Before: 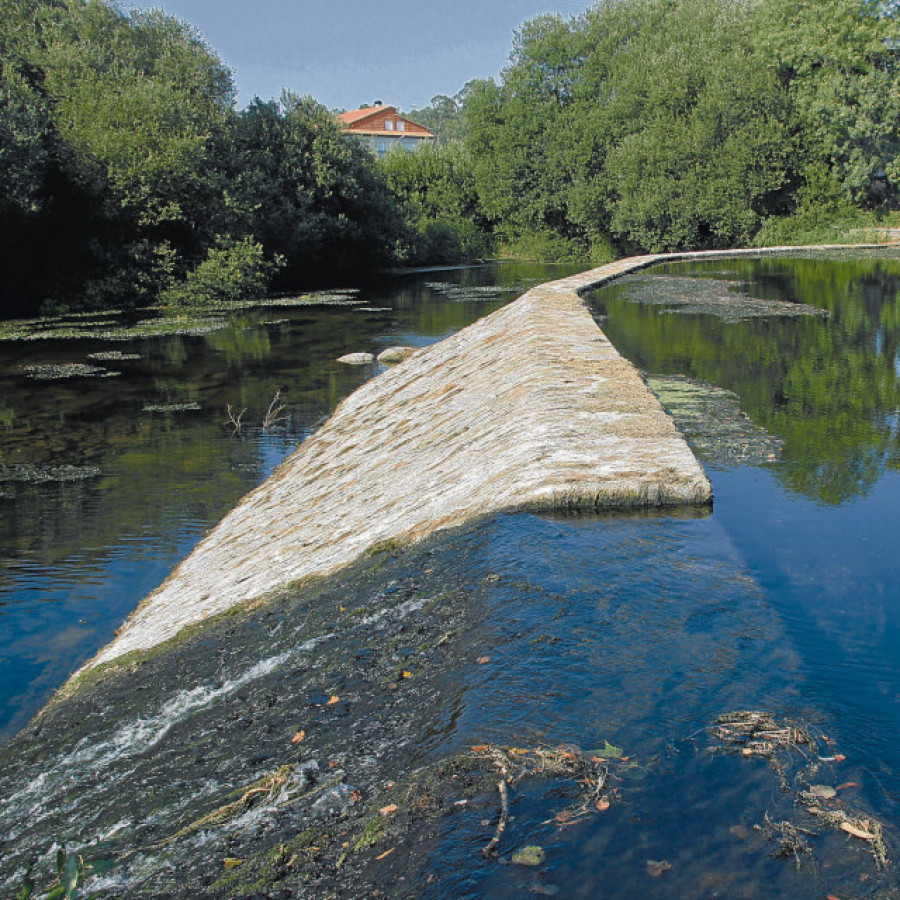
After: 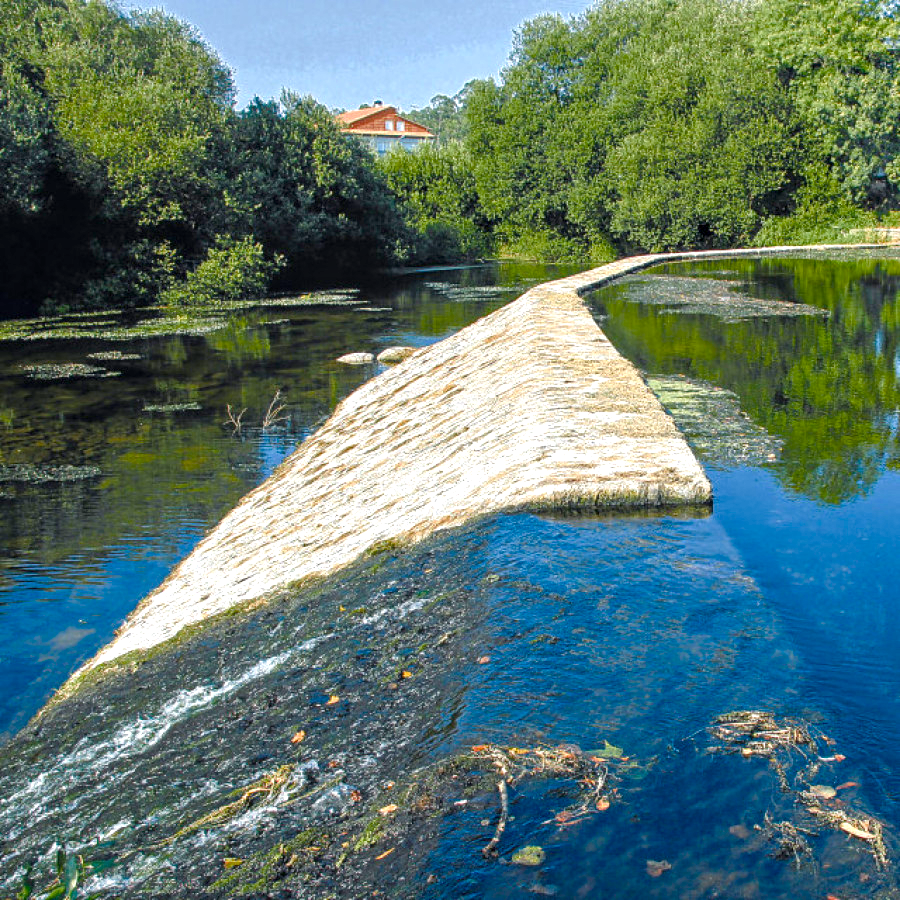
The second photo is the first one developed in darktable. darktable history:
color balance rgb: linear chroma grading › shadows -2.2%, linear chroma grading › highlights -15%, linear chroma grading › global chroma -10%, linear chroma grading › mid-tones -10%, perceptual saturation grading › global saturation 45%, perceptual saturation grading › highlights -50%, perceptual saturation grading › shadows 30%, perceptual brilliance grading › global brilliance 18%, global vibrance 45%
local contrast: detail 130%
